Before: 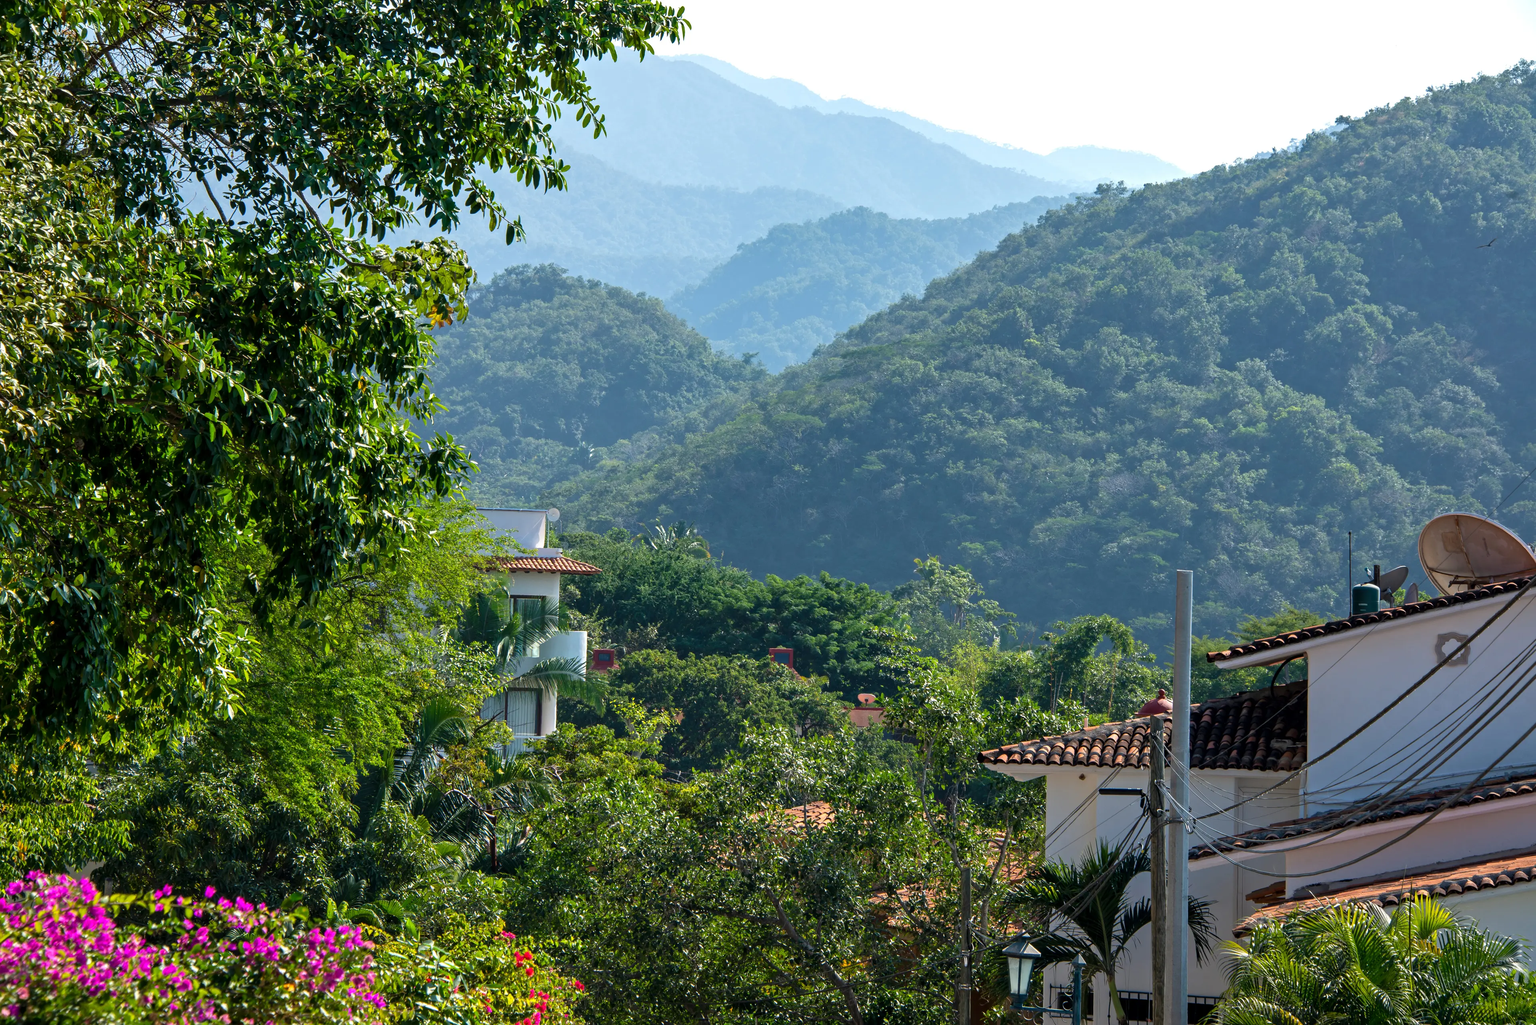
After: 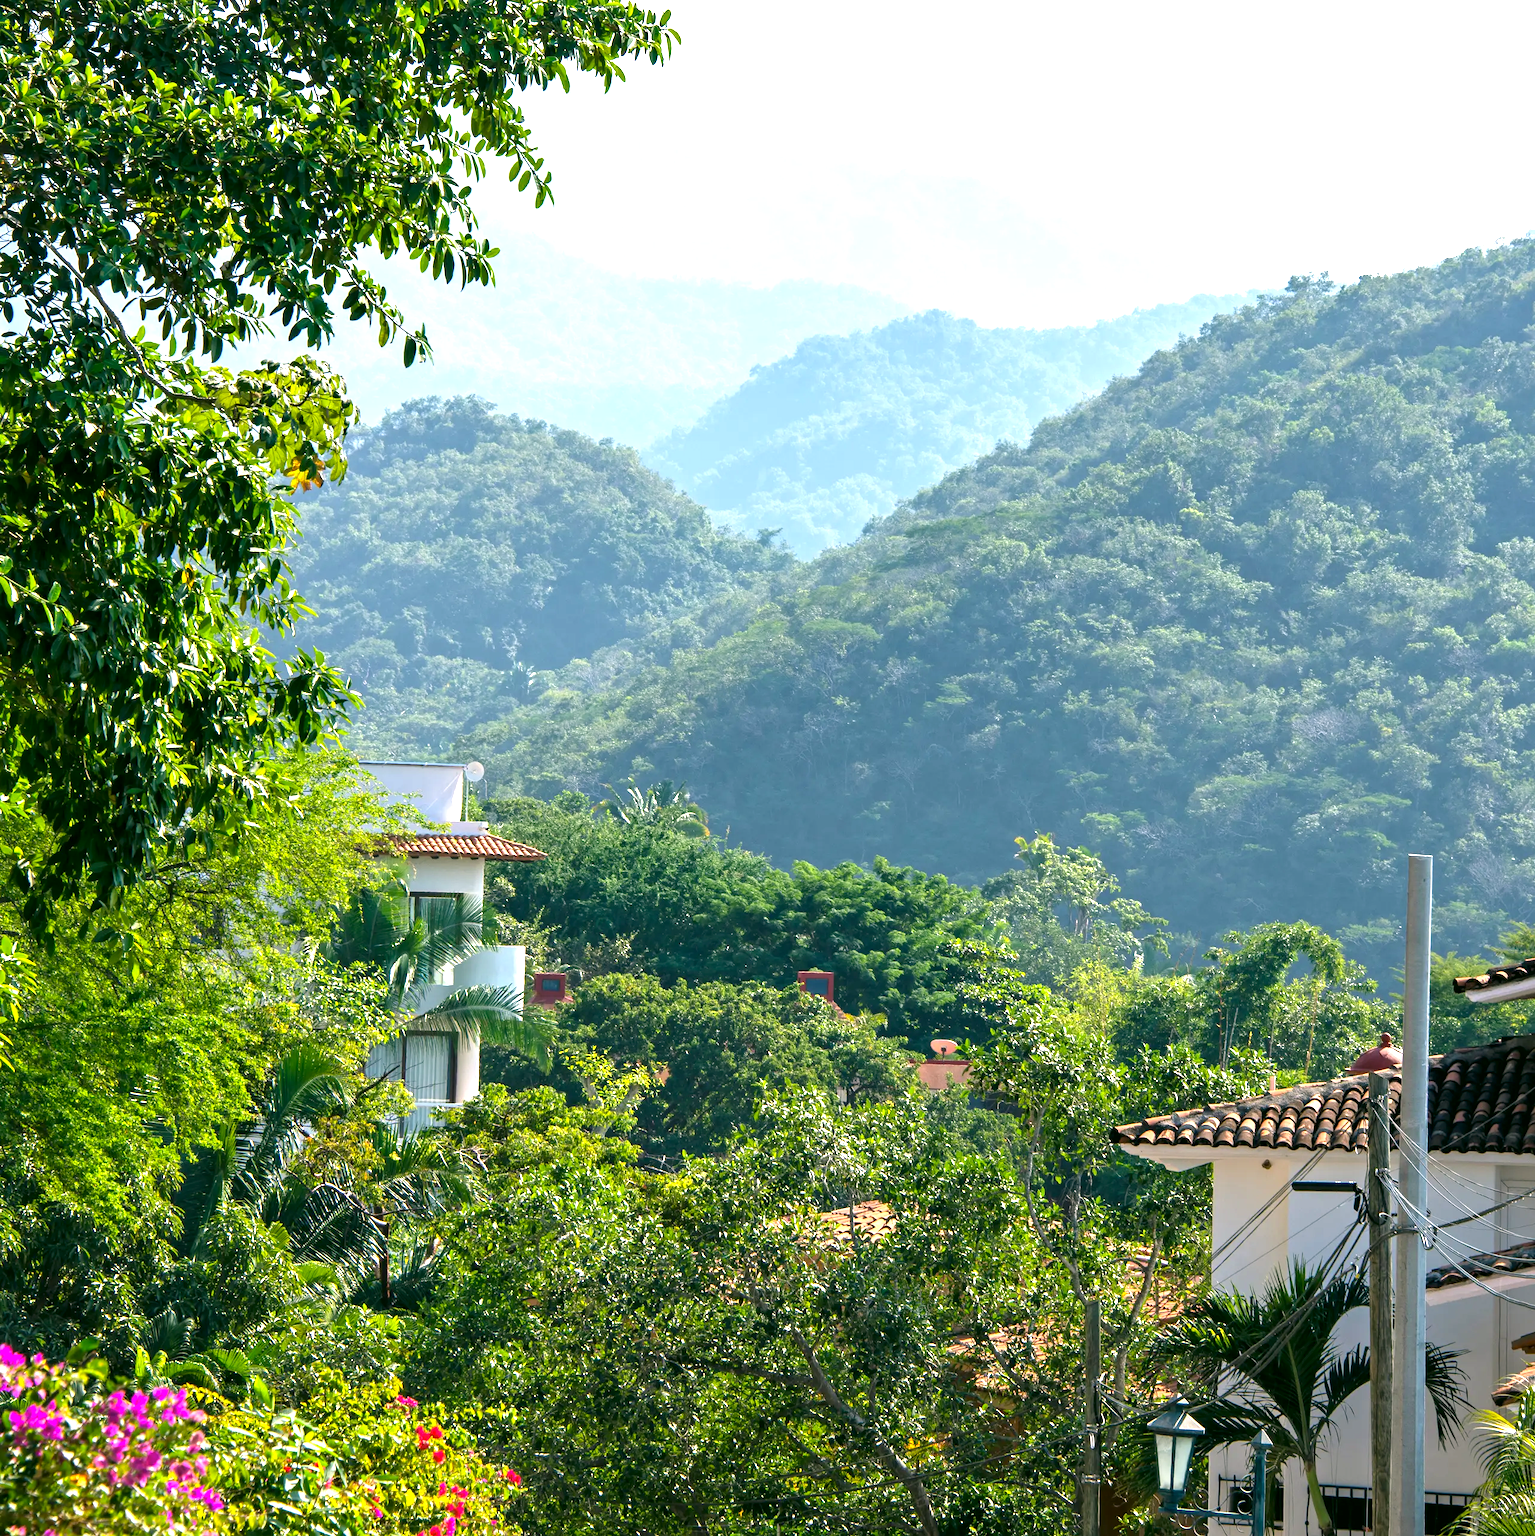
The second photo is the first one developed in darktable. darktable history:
color correction: highlights a* 4.29, highlights b* 4.97, shadows a* -8.34, shadows b* 4.92
exposure: exposure 1 EV, compensate exposure bias true, compensate highlight preservation false
crop: left 15.418%, right 17.855%
